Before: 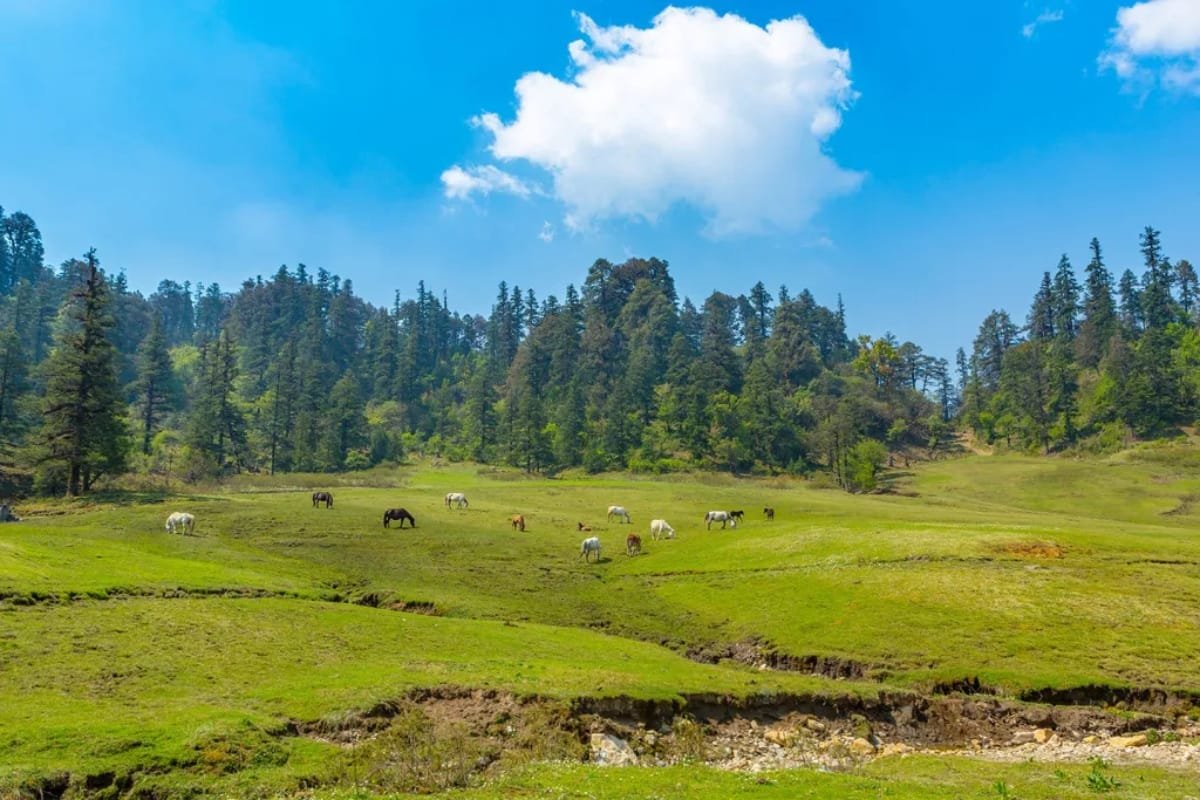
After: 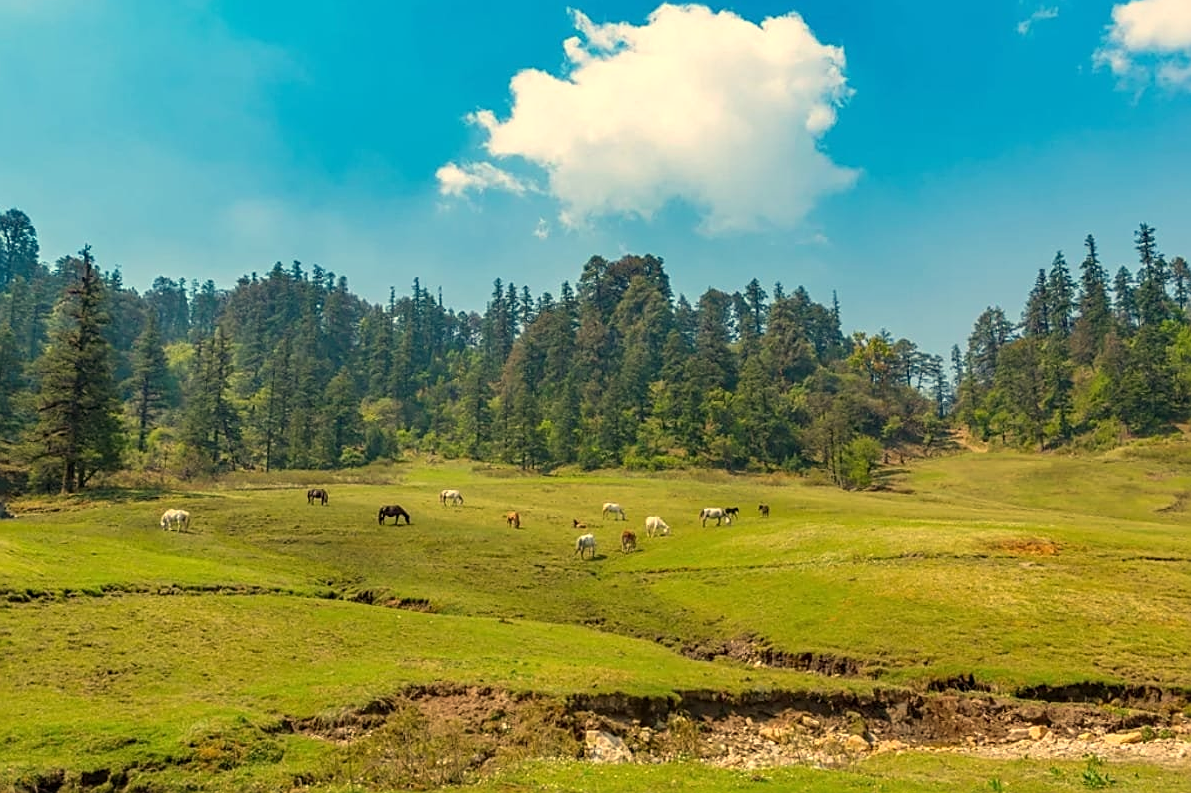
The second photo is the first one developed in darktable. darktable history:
white balance: red 1.123, blue 0.83
crop: left 0.434%, top 0.485%, right 0.244%, bottom 0.386%
sharpen: on, module defaults
